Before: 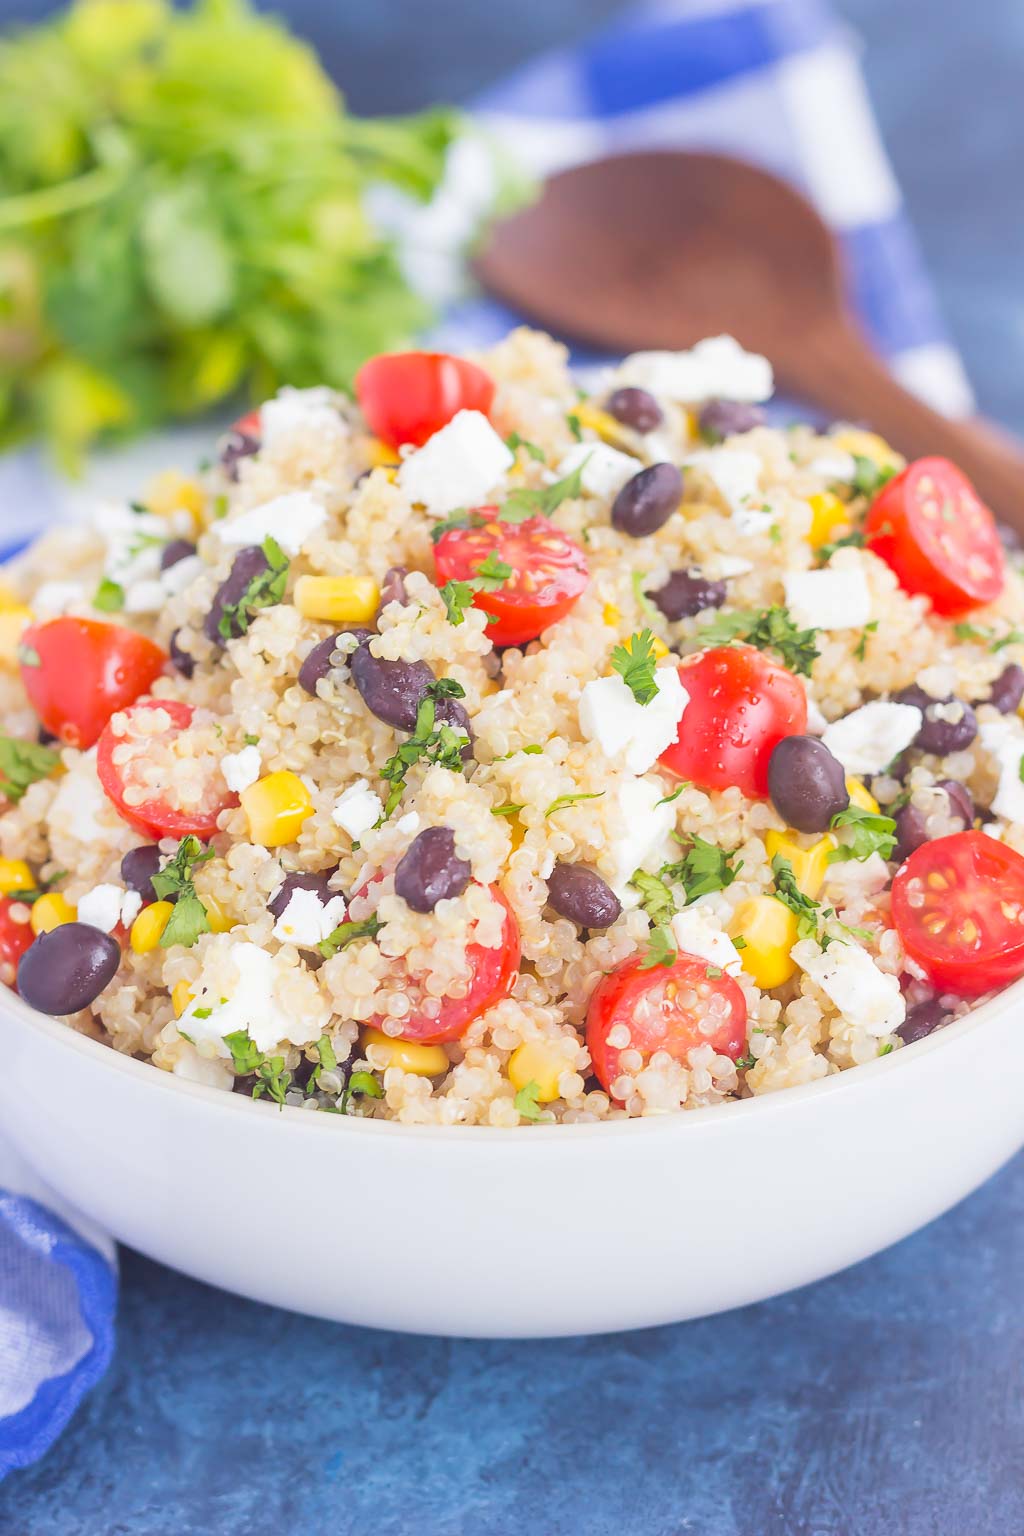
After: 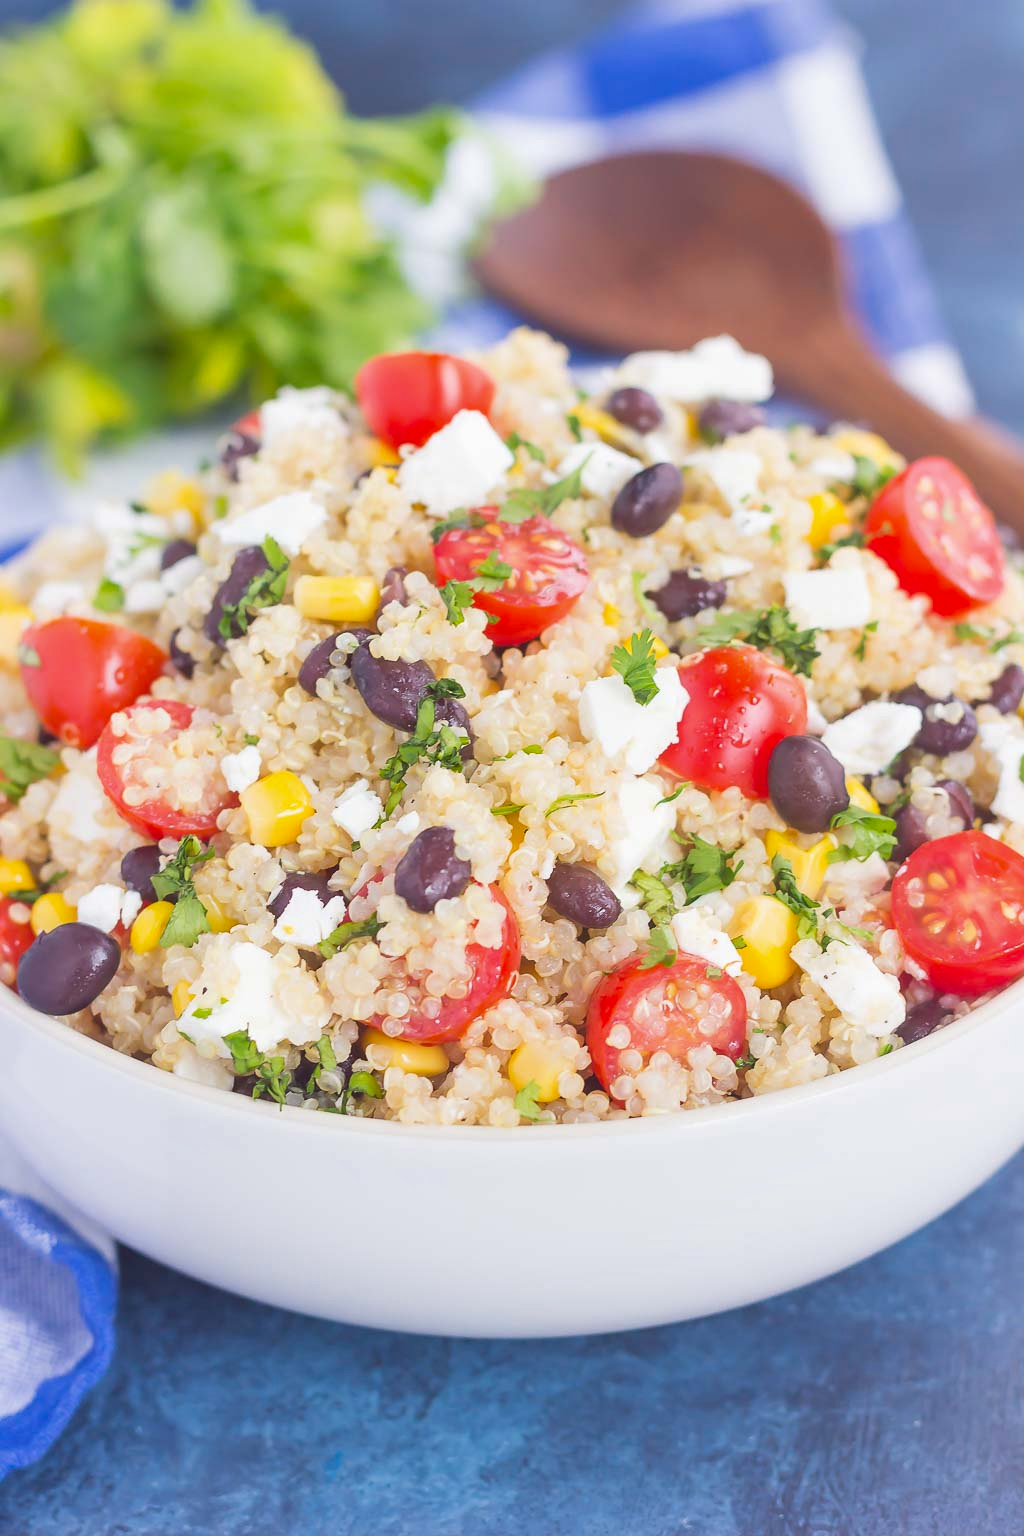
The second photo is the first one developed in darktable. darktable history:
shadows and highlights: shadows 29.51, highlights -30.32, low approximation 0.01, soften with gaussian
color zones: curves: ch0 [(0, 0.5) (0.143, 0.5) (0.286, 0.5) (0.429, 0.5) (0.571, 0.5) (0.714, 0.476) (0.857, 0.5) (1, 0.5)]; ch2 [(0, 0.5) (0.143, 0.5) (0.286, 0.5) (0.429, 0.5) (0.571, 0.5) (0.714, 0.487) (0.857, 0.5) (1, 0.5)]
